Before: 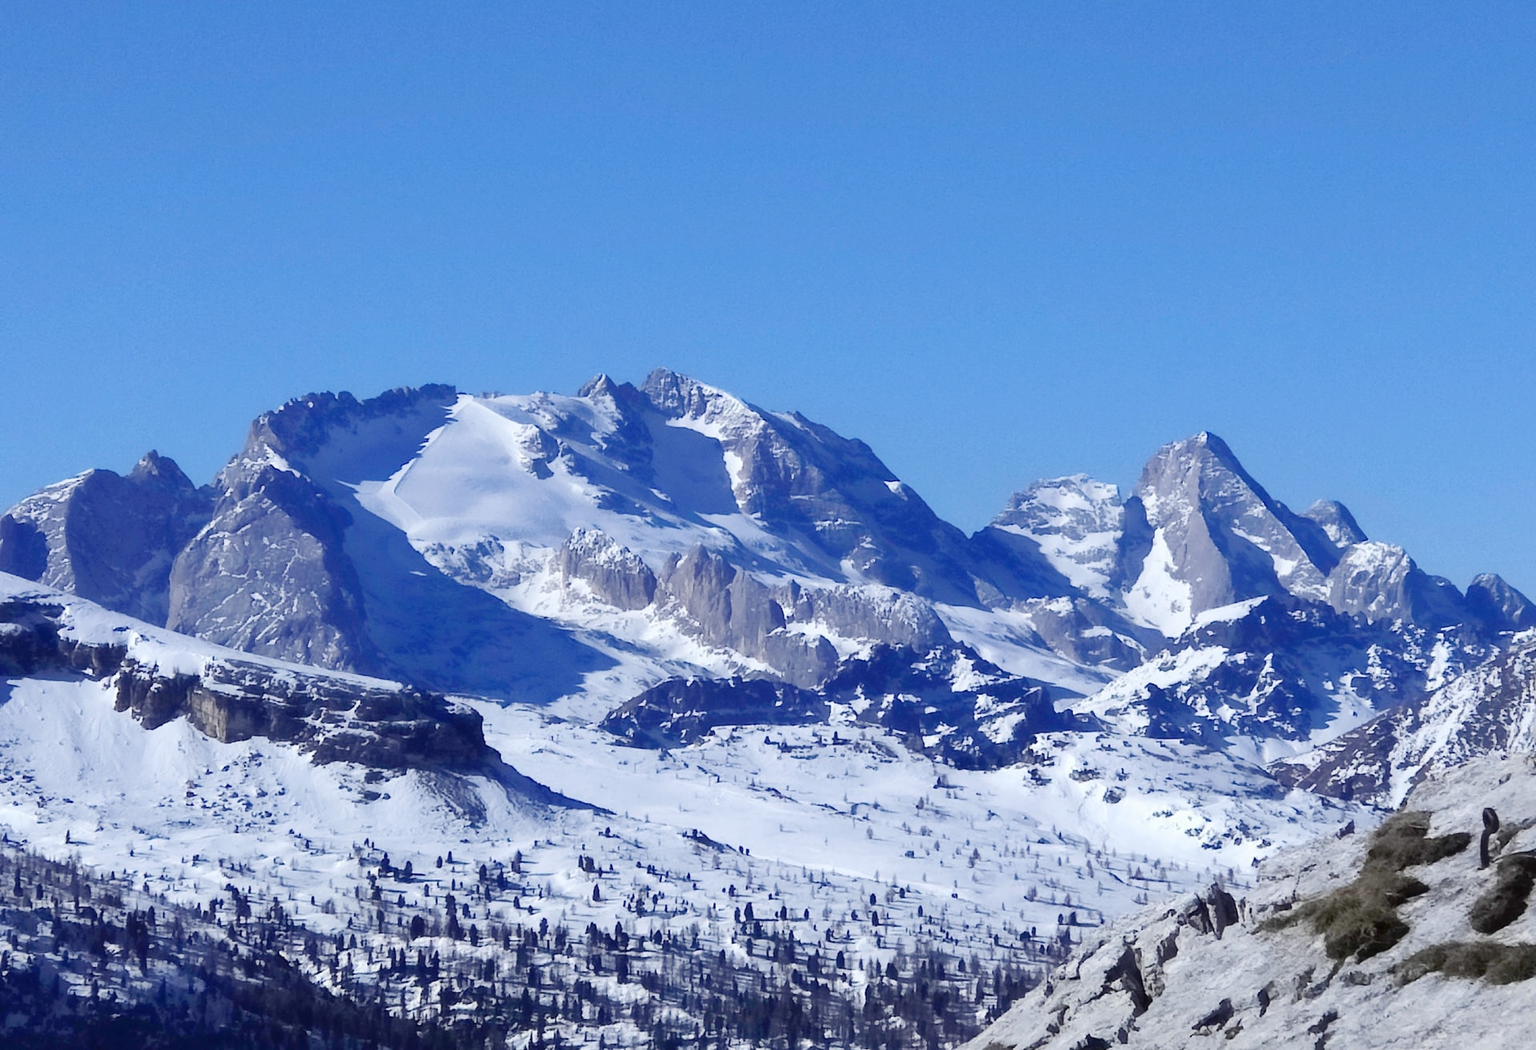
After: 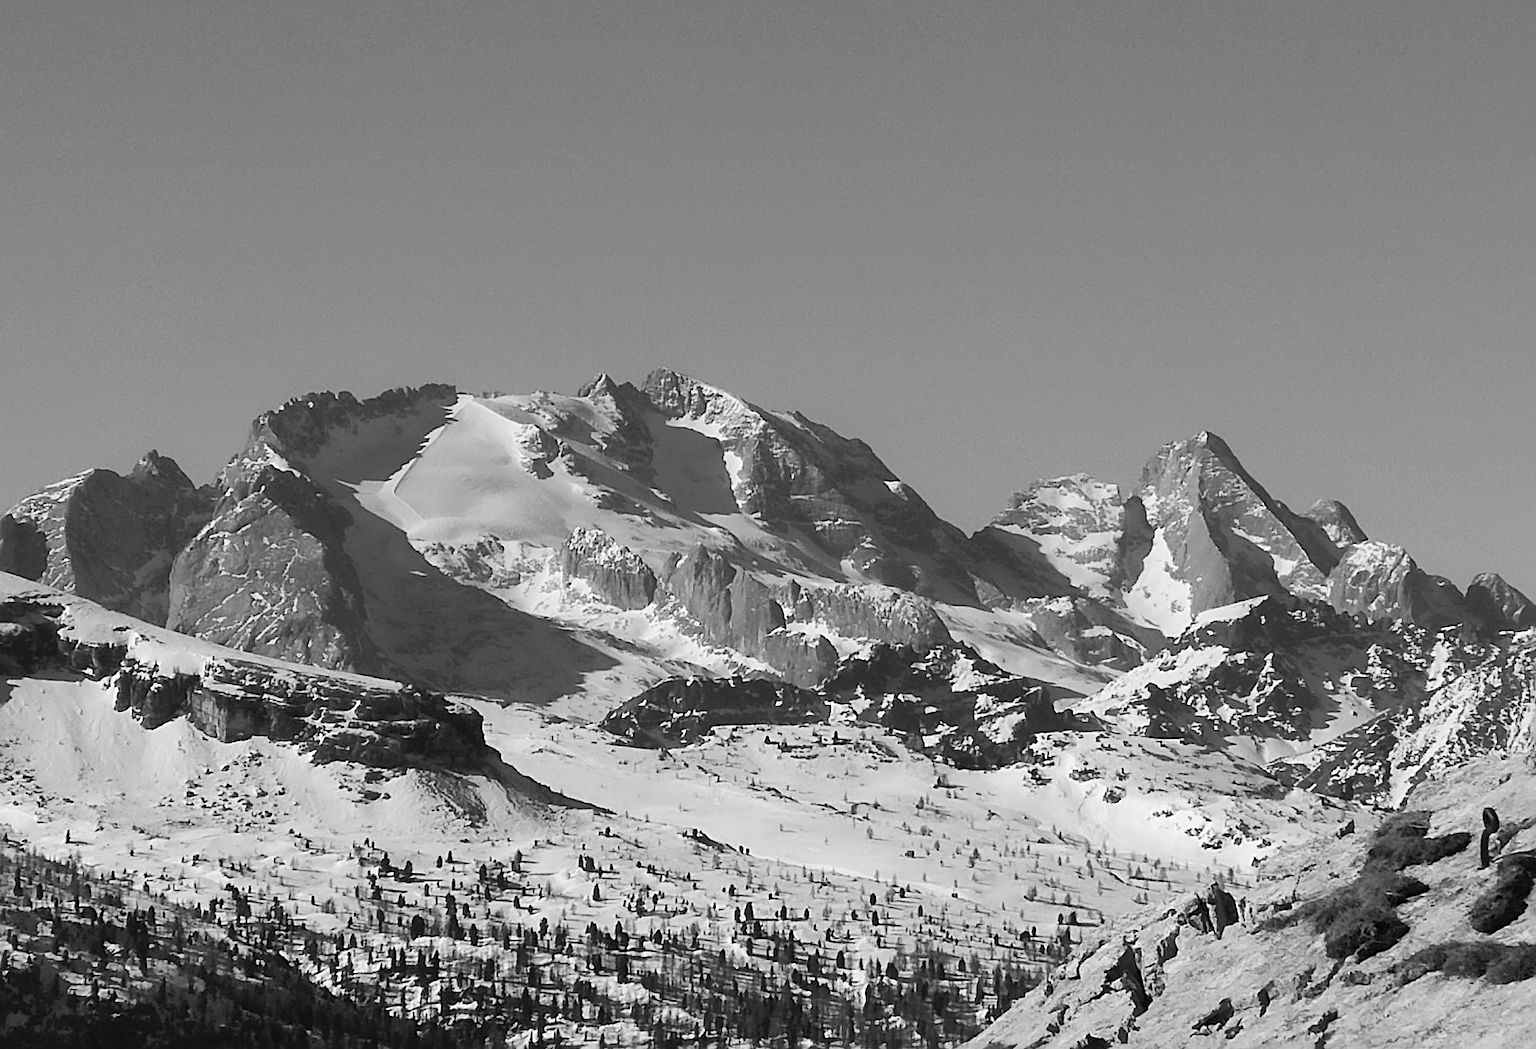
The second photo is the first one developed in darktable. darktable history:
monochrome: a -35.87, b 49.73, size 1.7
sharpen: radius 2.531, amount 0.628
